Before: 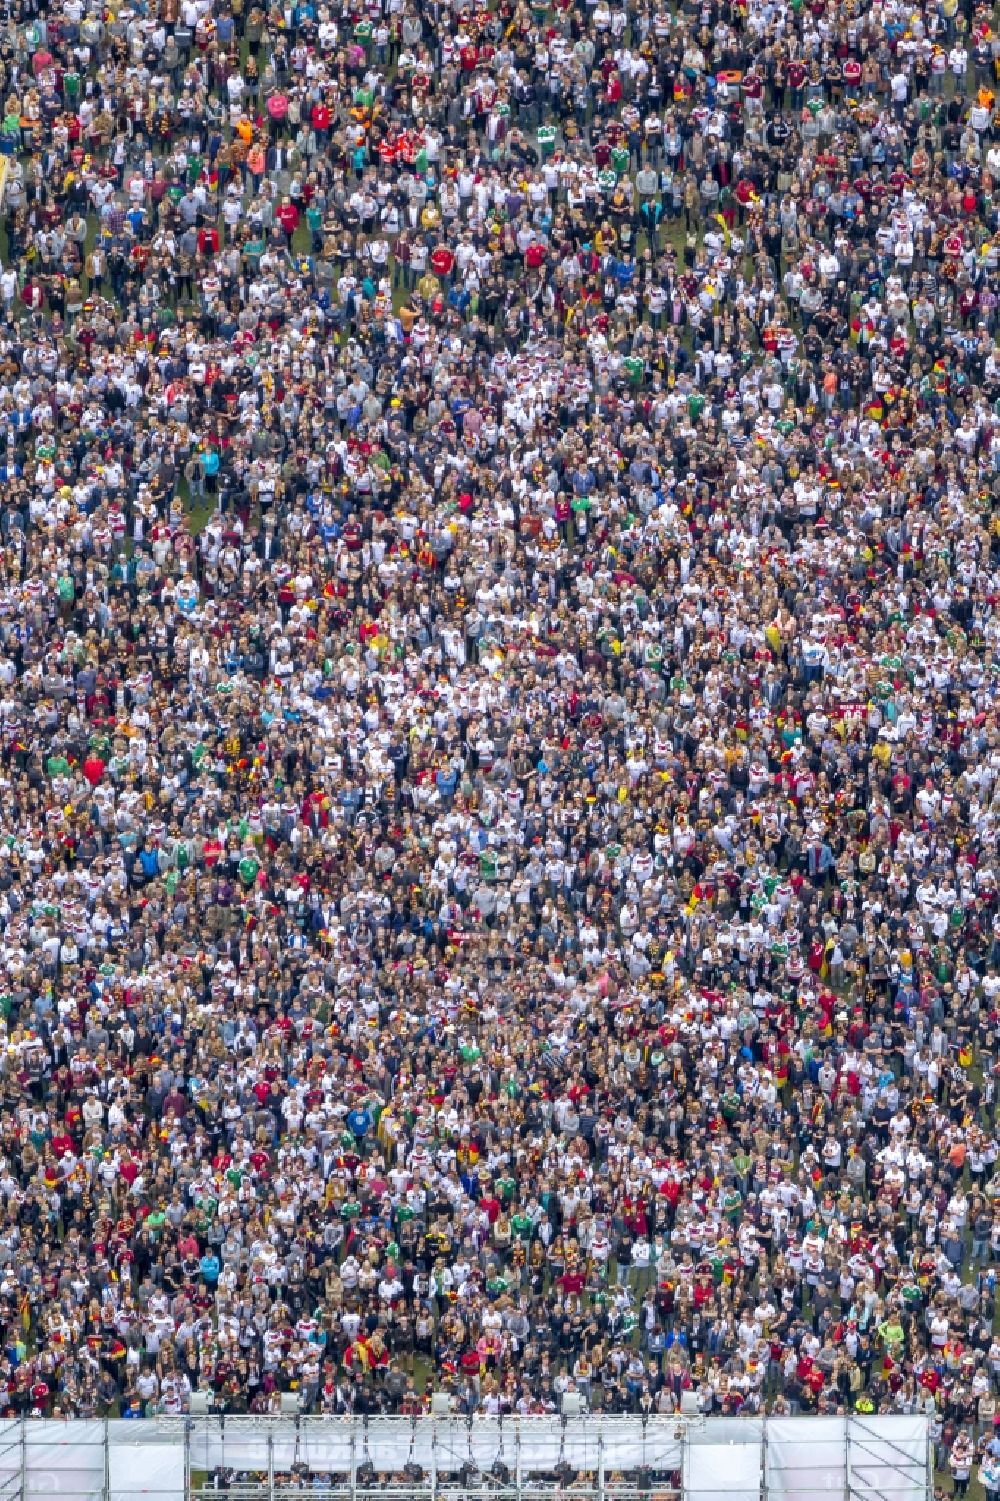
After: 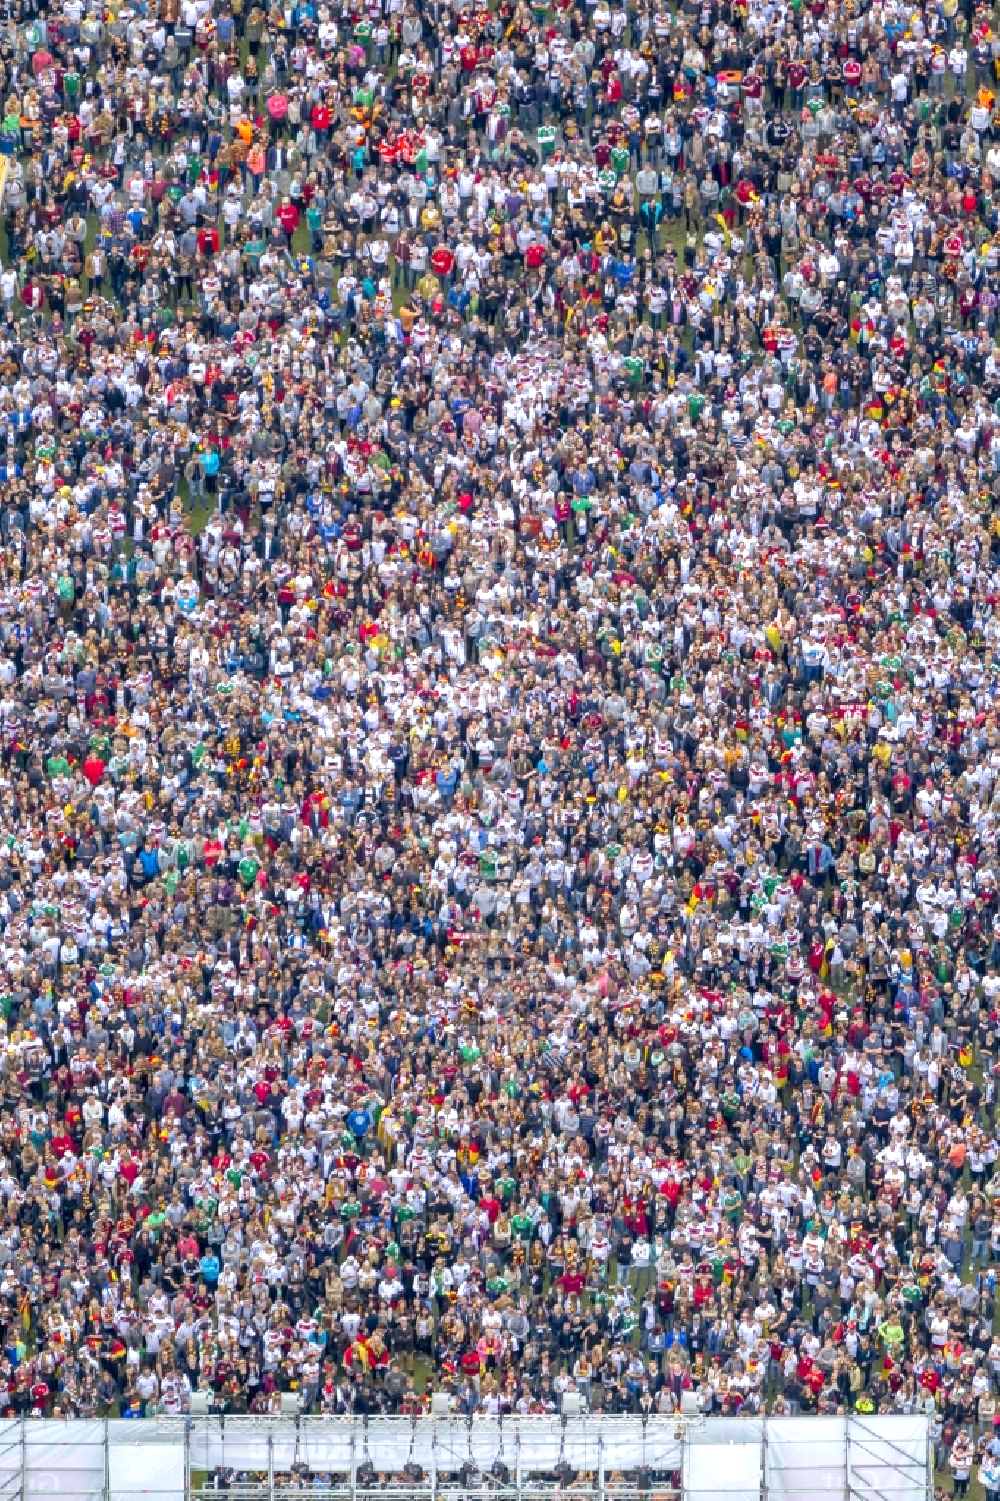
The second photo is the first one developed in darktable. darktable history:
levels: levels [0, 0.478, 1]
exposure: exposure 0.2 EV, compensate highlight preservation false
